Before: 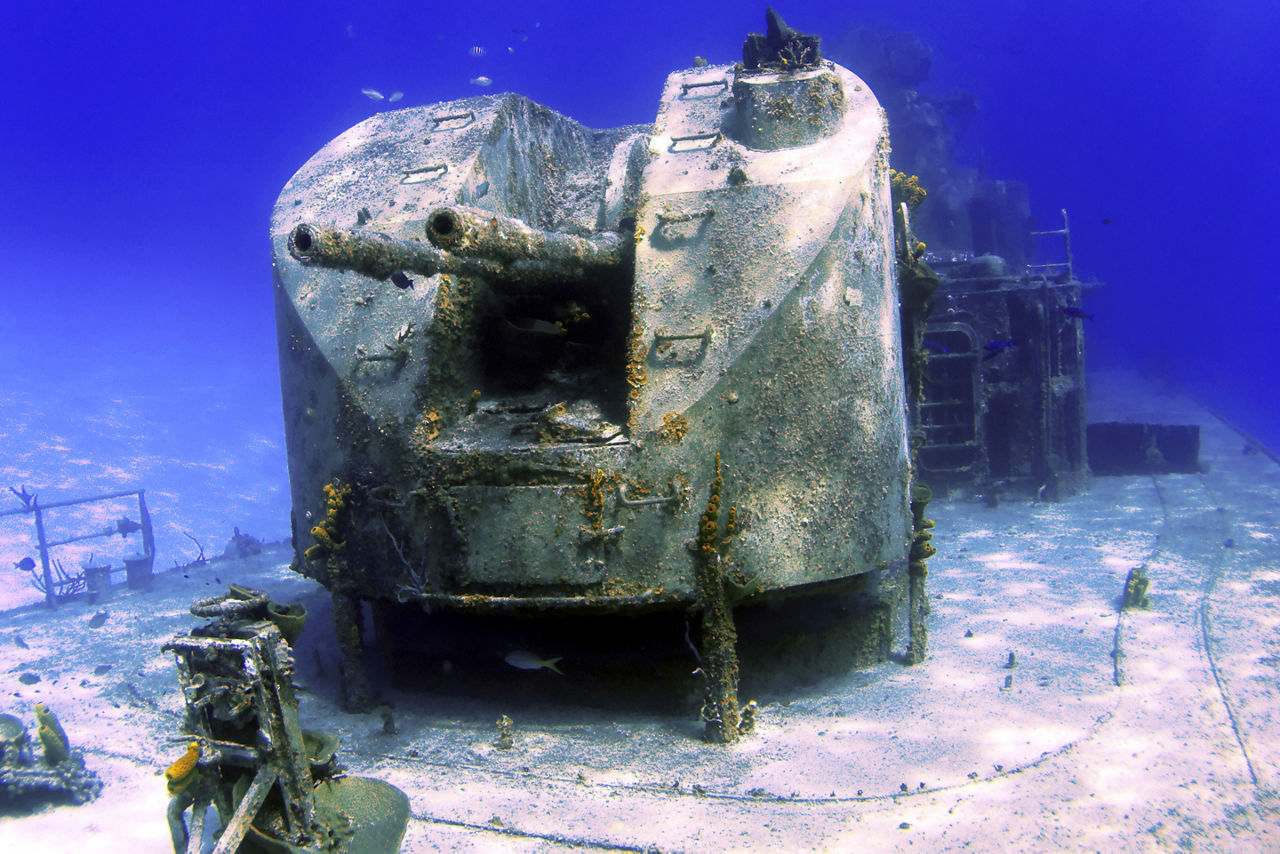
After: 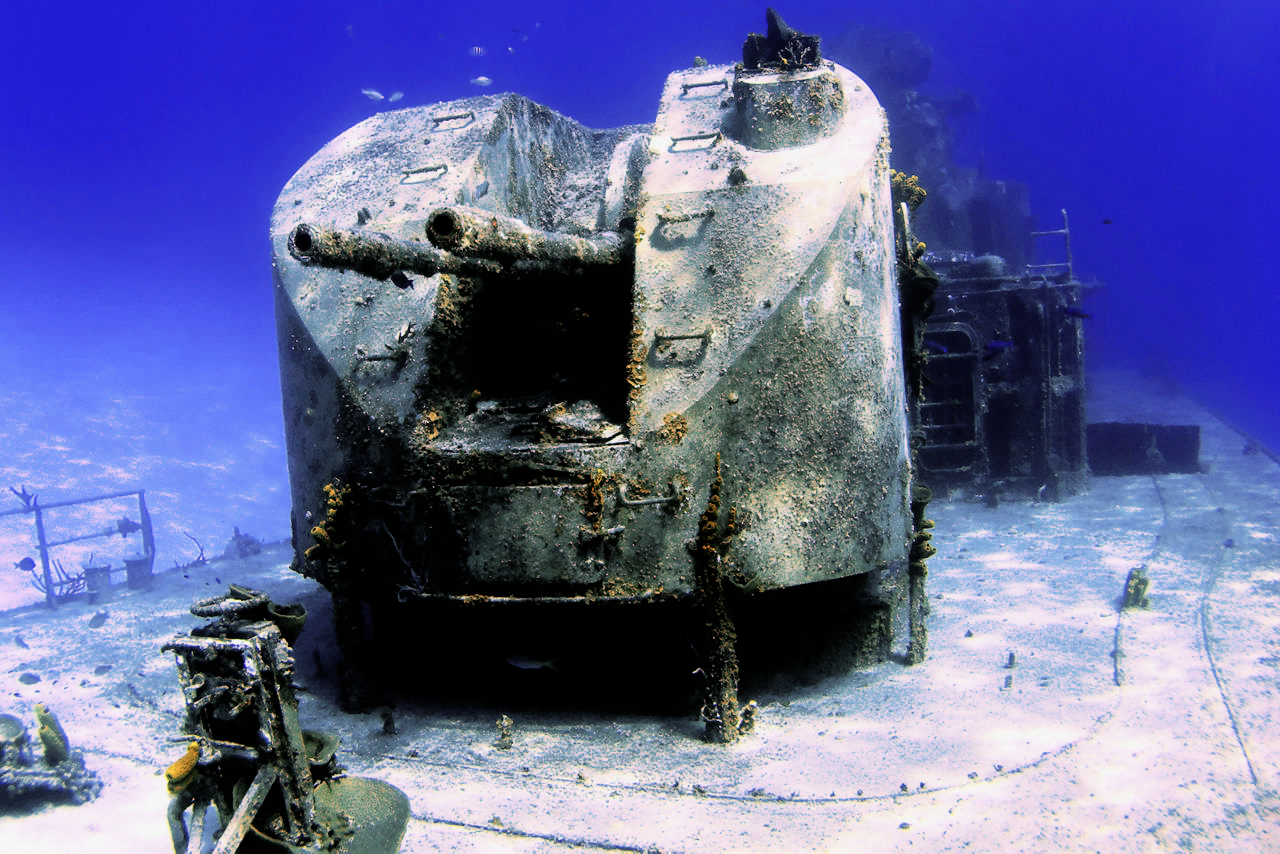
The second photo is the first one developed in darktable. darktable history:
filmic rgb: black relative exposure -3.98 EV, white relative exposure 2.99 EV, hardness 3, contrast 1.505
